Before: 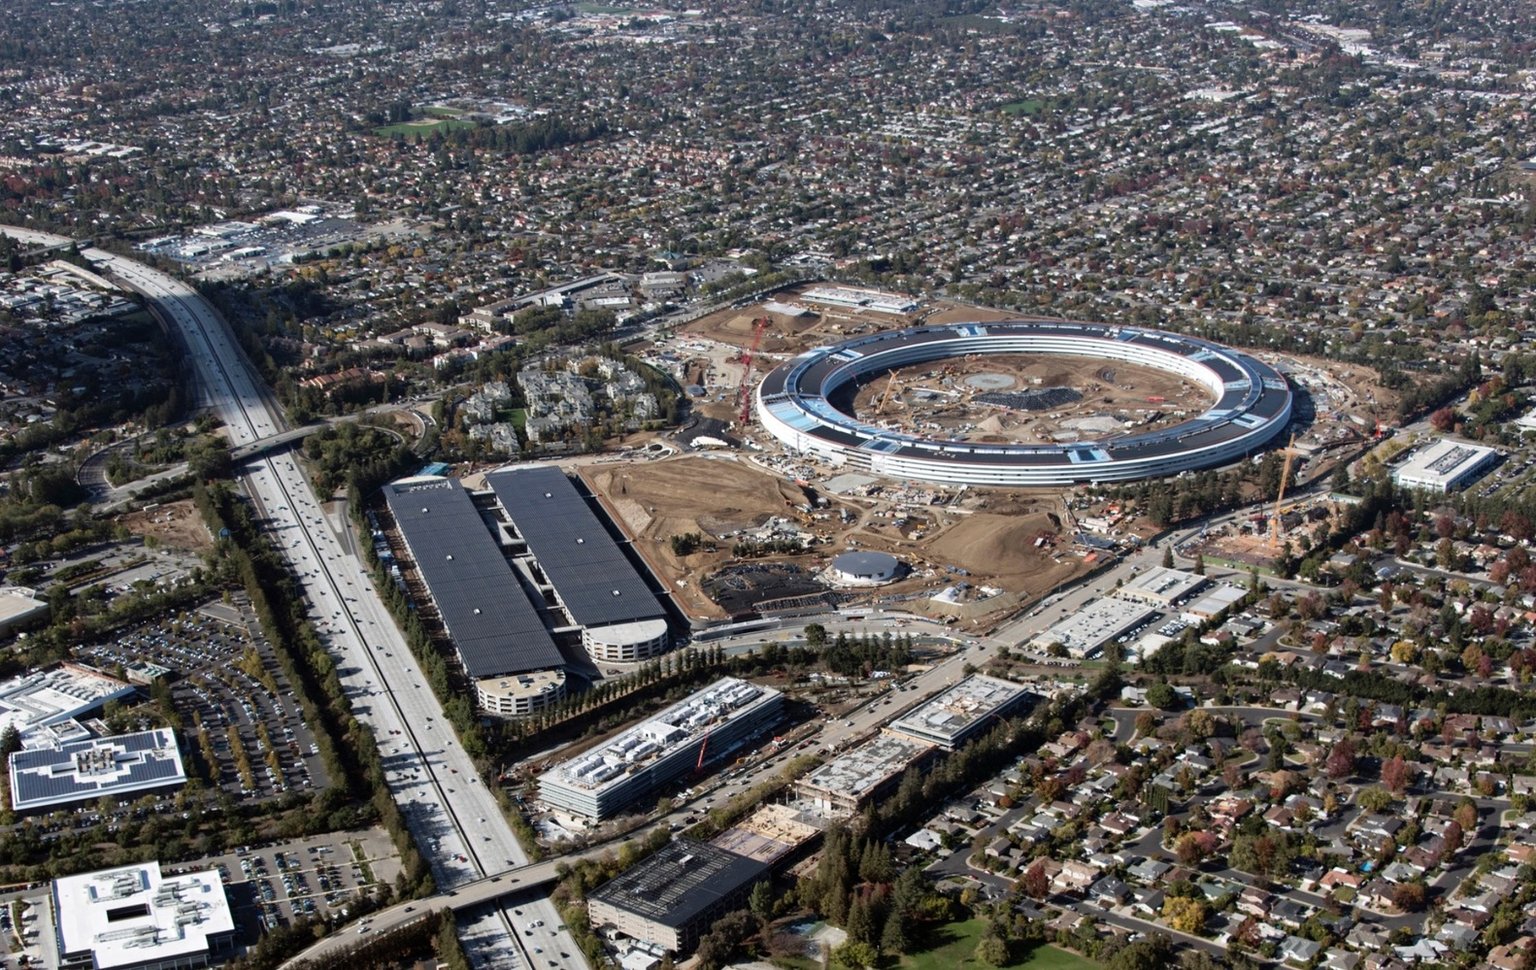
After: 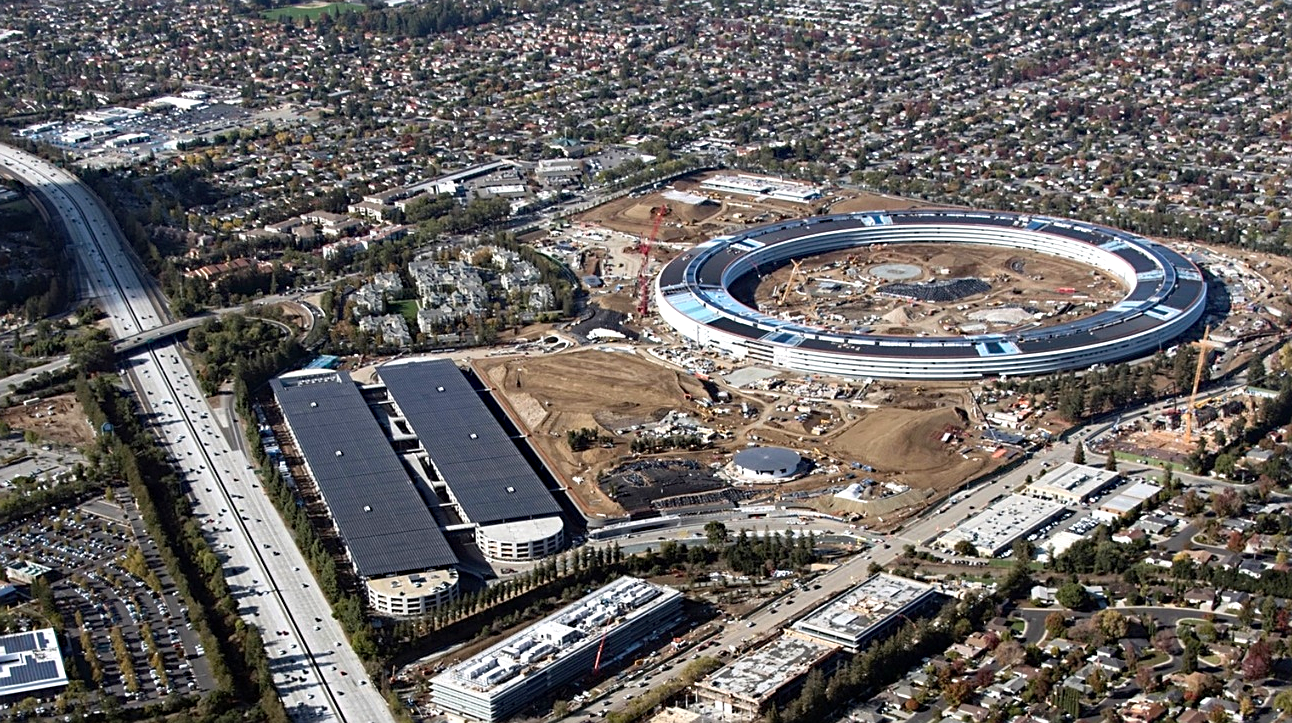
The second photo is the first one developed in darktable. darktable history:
sharpen: on, module defaults
tone equalizer: on, module defaults
exposure: exposure 0.298 EV, compensate exposure bias true, compensate highlight preservation false
crop: left 7.851%, top 12.169%, right 10.444%, bottom 15.386%
haze removal: compatibility mode true, adaptive false
